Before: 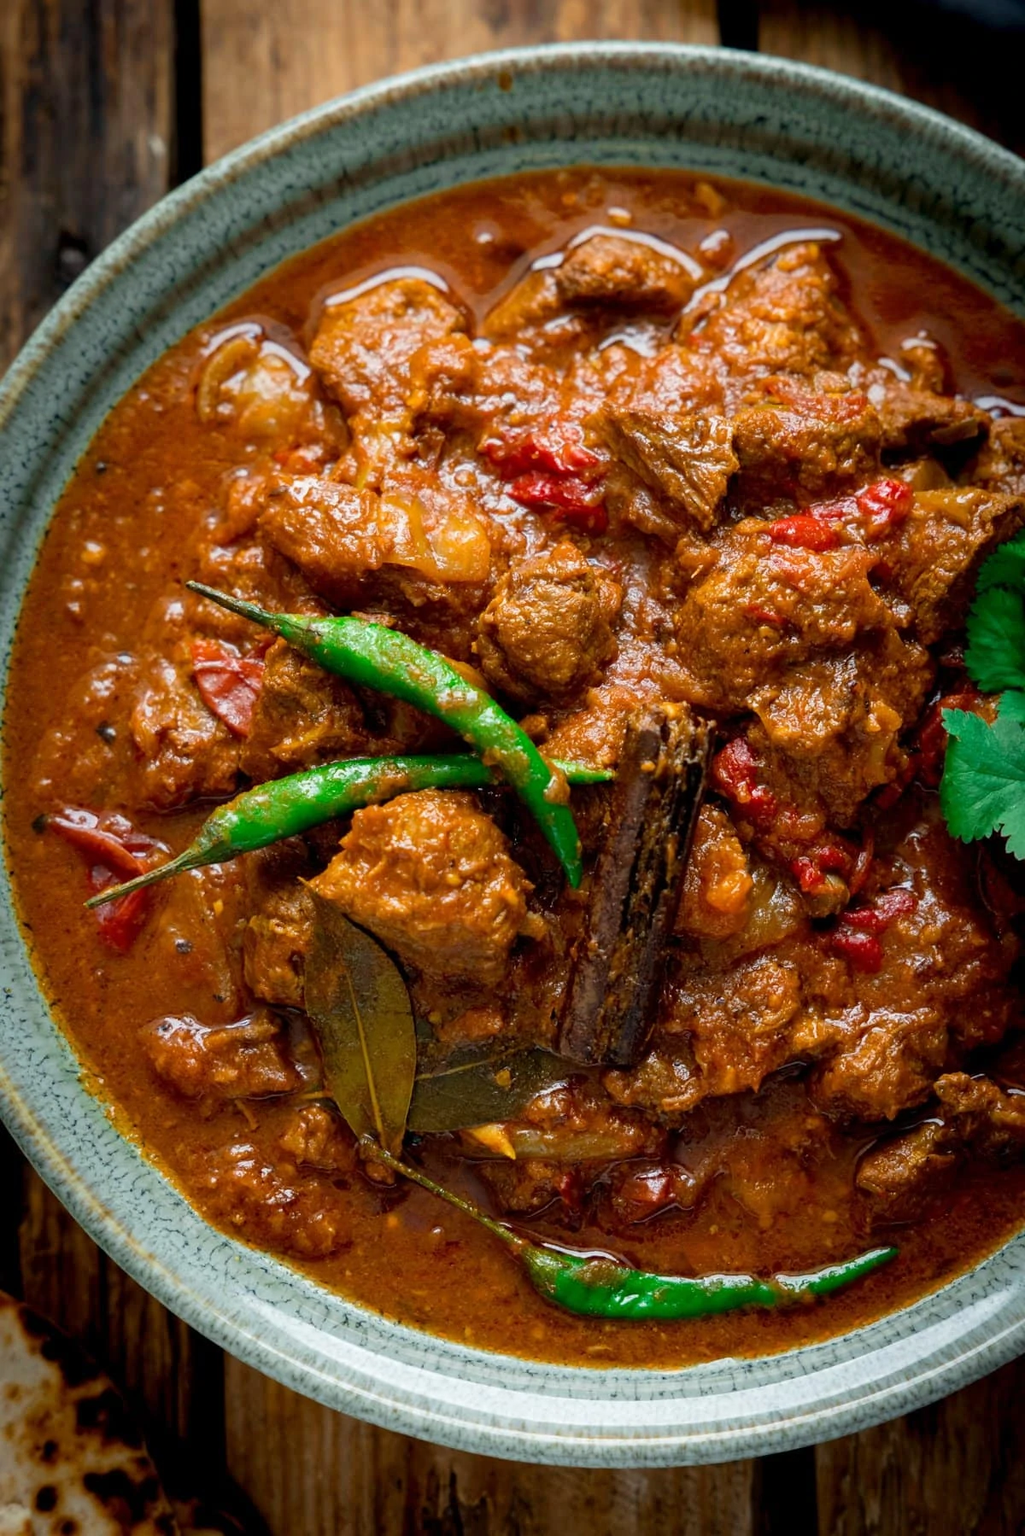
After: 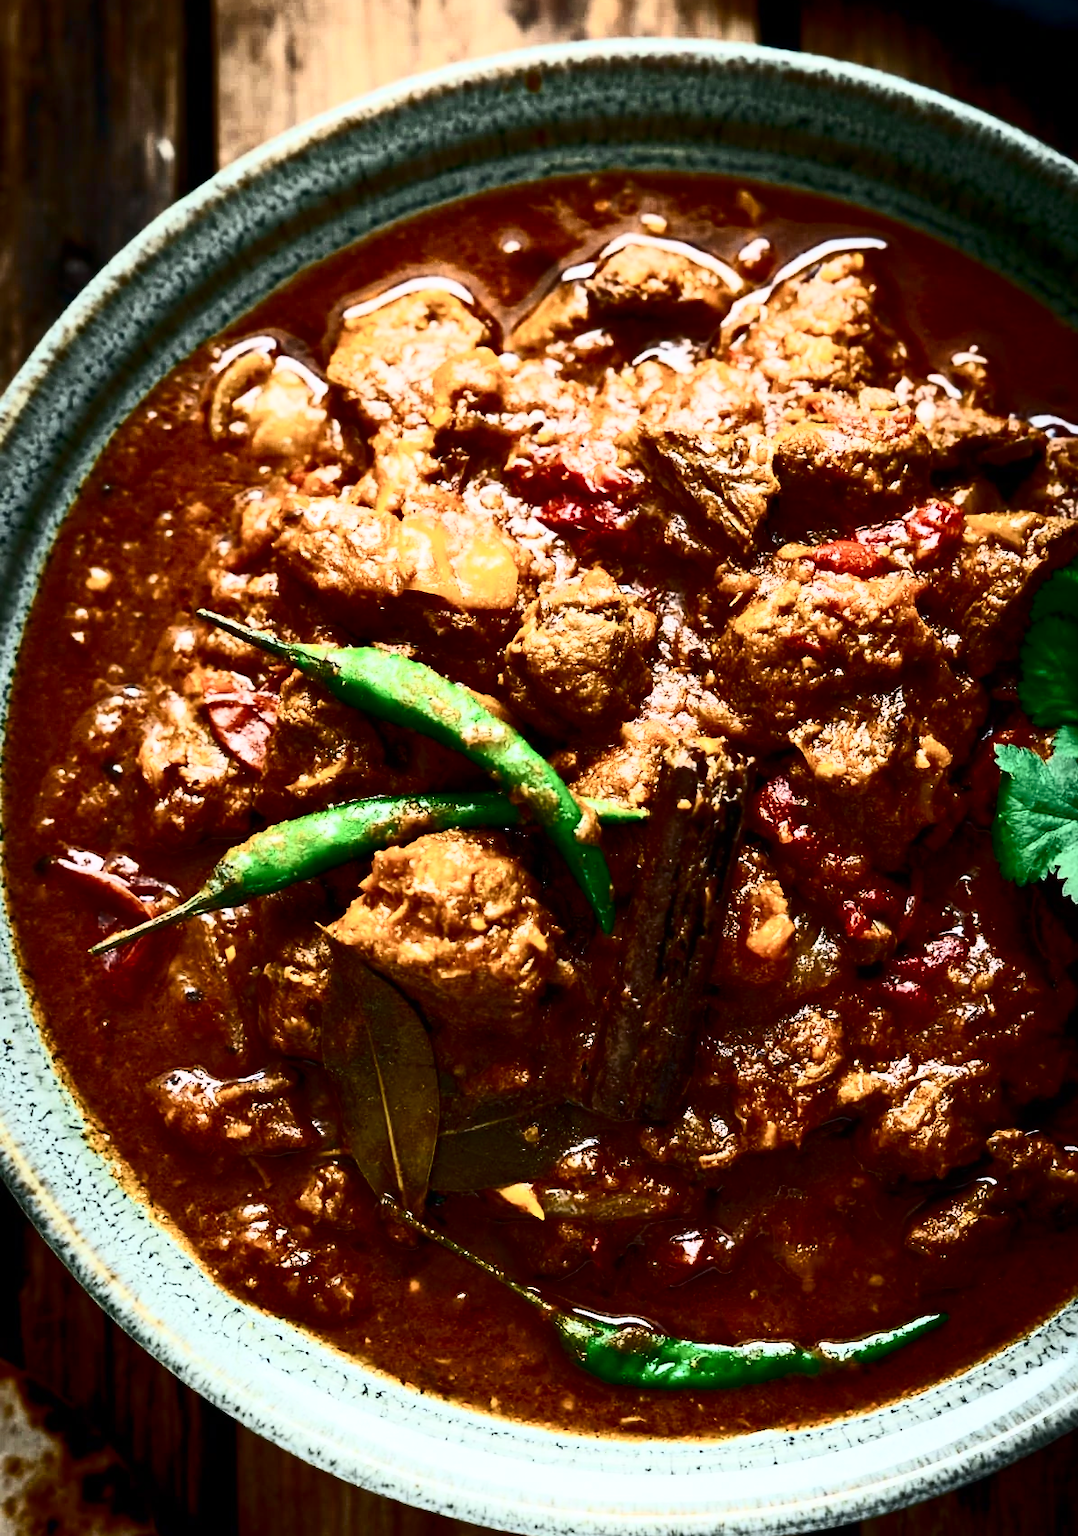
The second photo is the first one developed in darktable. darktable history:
crop: top 0.316%, right 0.259%, bottom 5.01%
contrast brightness saturation: contrast 0.93, brightness 0.196
